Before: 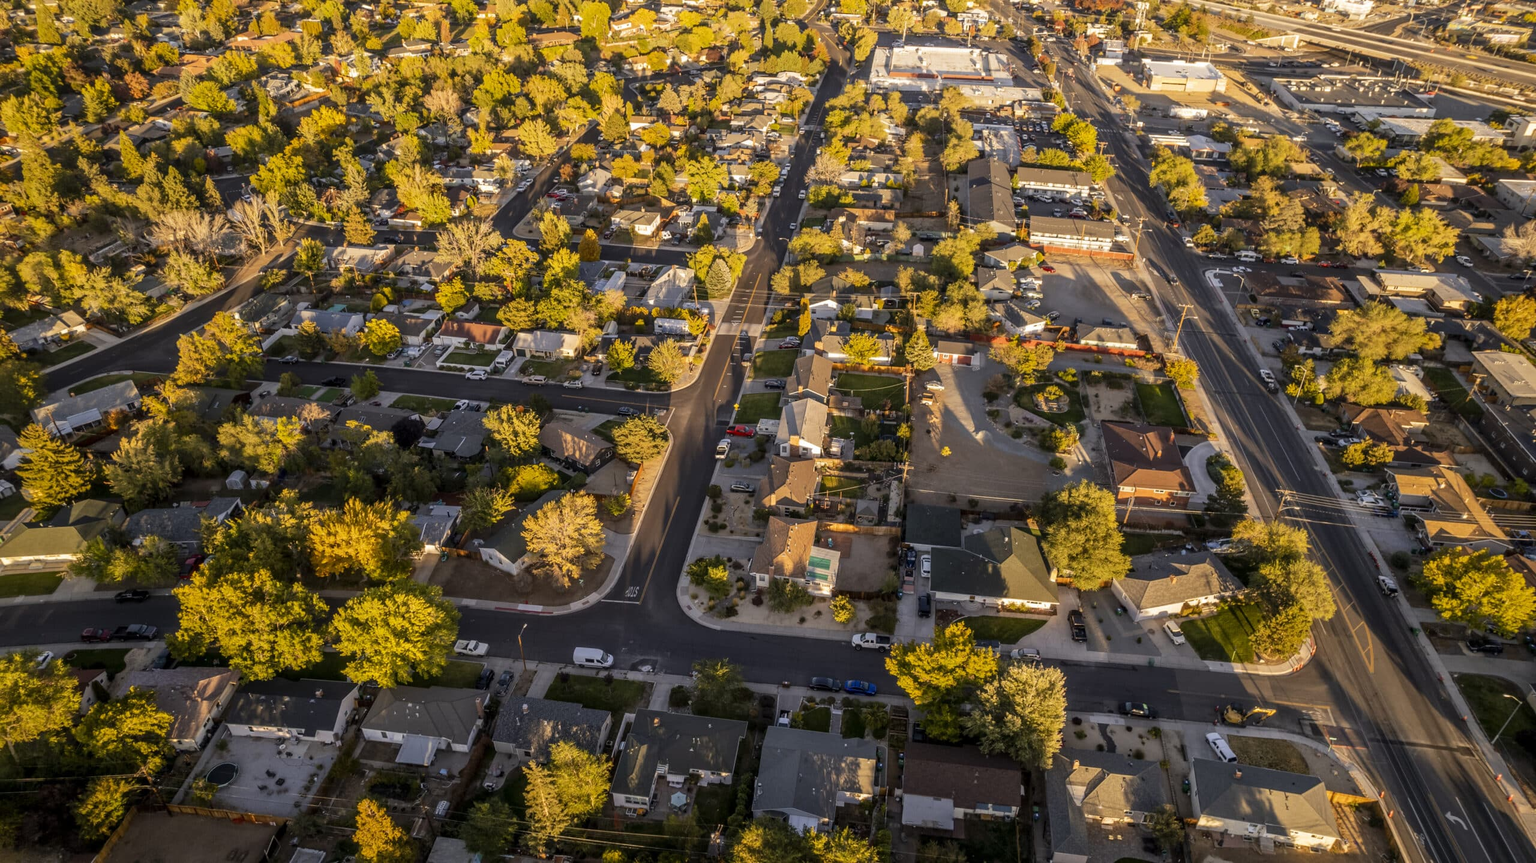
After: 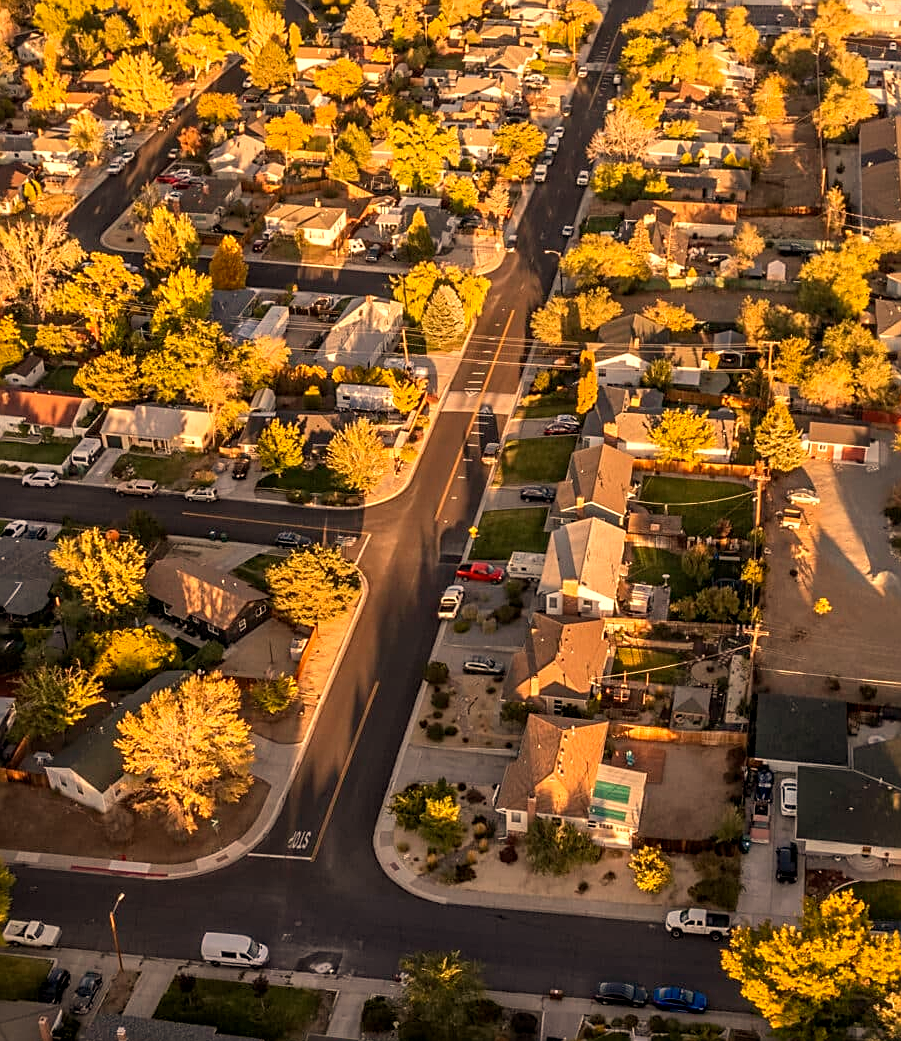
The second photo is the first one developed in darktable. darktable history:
white balance: red 1.138, green 0.996, blue 0.812
sharpen: radius 1.967
exposure: black level correction 0.001, exposure 0.14 EV, compensate highlight preservation false
crop and rotate: left 29.476%, top 10.214%, right 35.32%, bottom 17.333%
